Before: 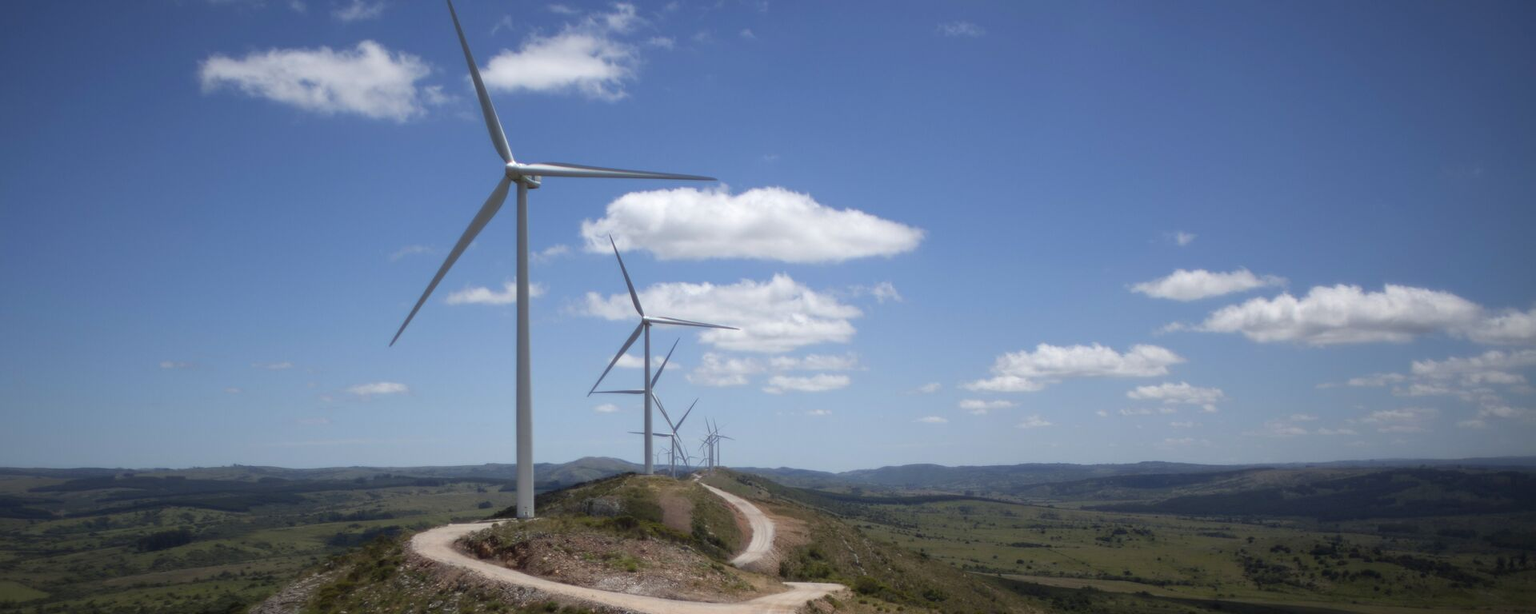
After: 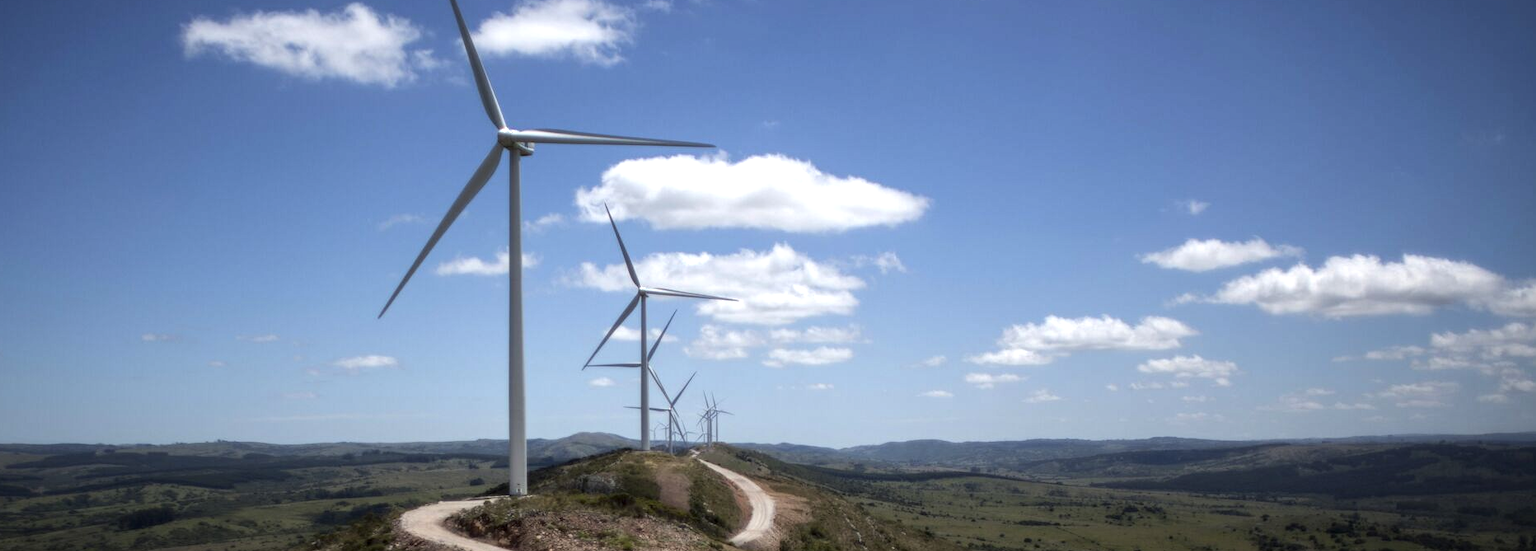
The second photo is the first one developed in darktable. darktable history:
local contrast: on, module defaults
tone equalizer: -8 EV -0.417 EV, -7 EV -0.389 EV, -6 EV -0.333 EV, -5 EV -0.222 EV, -3 EV 0.222 EV, -2 EV 0.333 EV, -1 EV 0.389 EV, +0 EV 0.417 EV, edges refinement/feathering 500, mask exposure compensation -1.57 EV, preserve details no
crop: left 1.507%, top 6.147%, right 1.379%, bottom 6.637%
